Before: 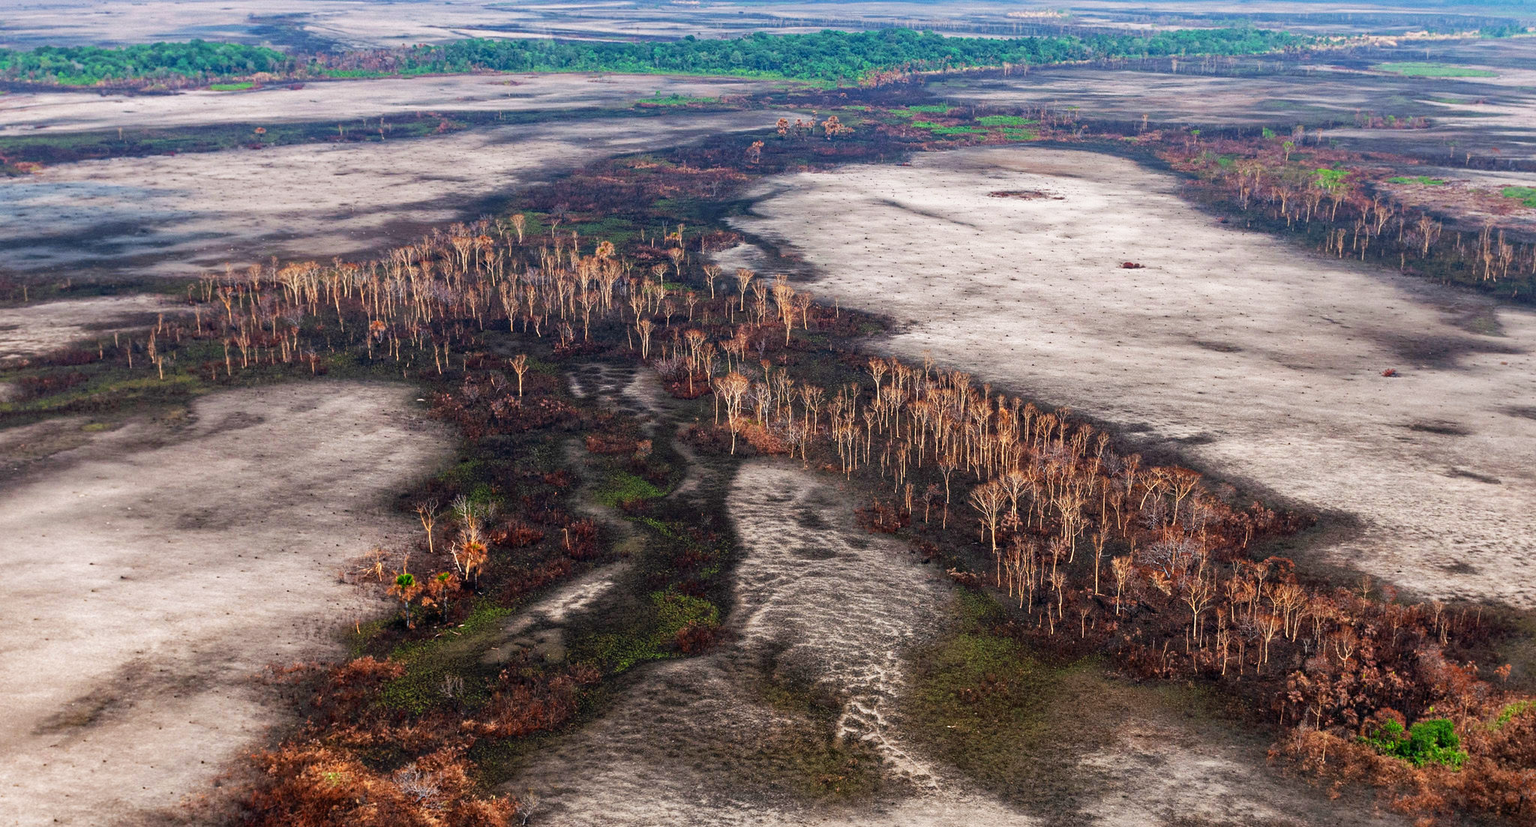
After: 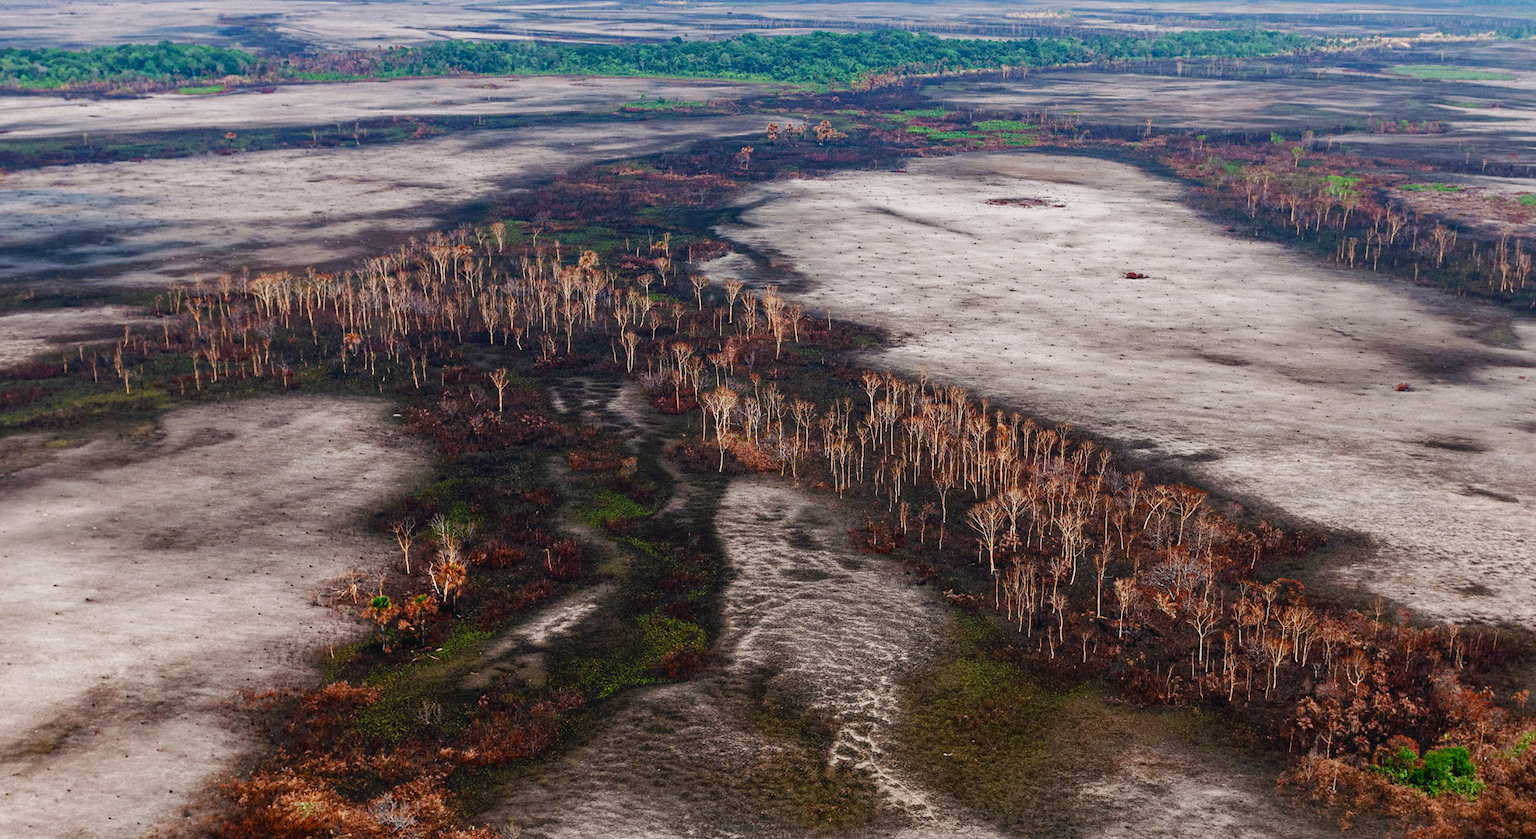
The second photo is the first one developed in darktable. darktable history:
crop and rotate: left 2.536%, right 1.107%, bottom 2.246%
color balance rgb: shadows lift › luminance -10%, shadows lift › chroma 1%, shadows lift › hue 113°, power › luminance -15%, highlights gain › chroma 0.2%, highlights gain › hue 333°, global offset › luminance 0.5%, perceptual saturation grading › global saturation 20%, perceptual saturation grading › highlights -50%, perceptual saturation grading › shadows 25%, contrast -10%
